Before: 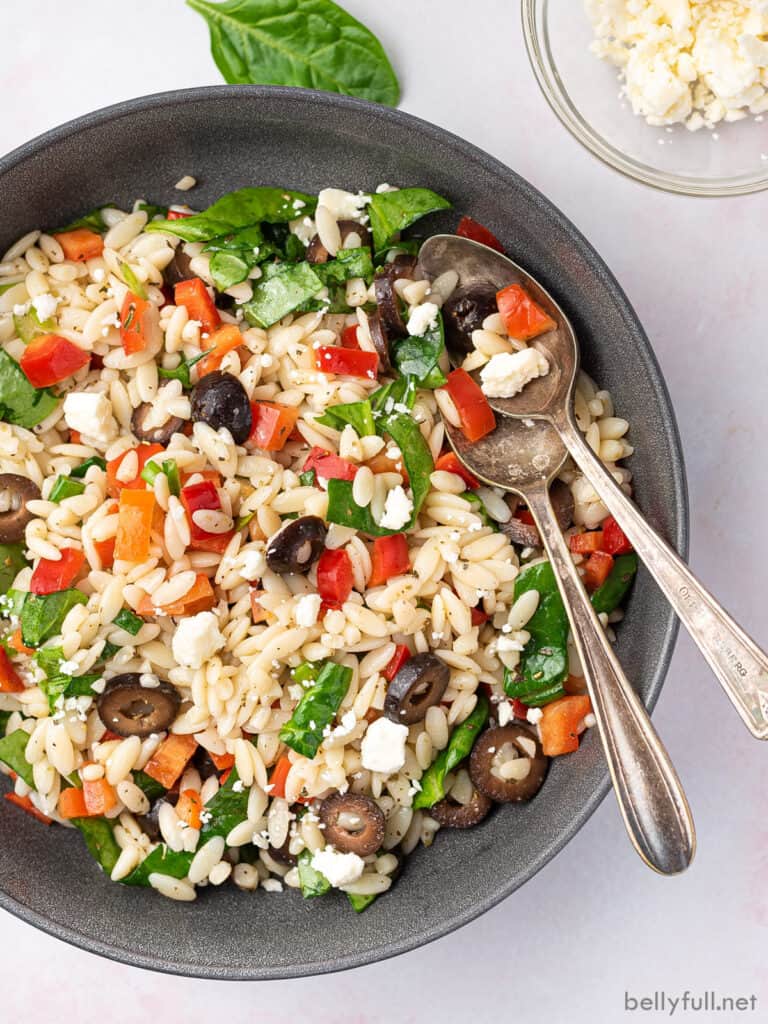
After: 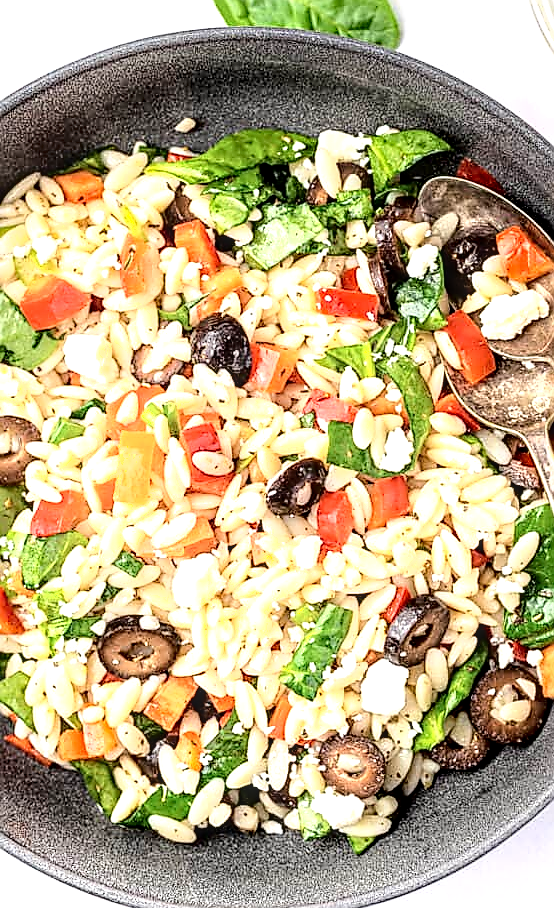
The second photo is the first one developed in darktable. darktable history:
shadows and highlights: shadows -41.87, highlights 62.68, soften with gaussian
sharpen: radius 1.36, amount 1.252, threshold 0.841
crop: top 5.744%, right 27.845%, bottom 5.558%
tone curve: curves: ch0 [(0, 0) (0.003, 0.001) (0.011, 0.005) (0.025, 0.011) (0.044, 0.02) (0.069, 0.031) (0.1, 0.045) (0.136, 0.077) (0.177, 0.124) (0.224, 0.181) (0.277, 0.245) (0.335, 0.316) (0.399, 0.393) (0.468, 0.477) (0.543, 0.568) (0.623, 0.666) (0.709, 0.771) (0.801, 0.871) (0.898, 0.965) (1, 1)], color space Lab, independent channels, preserve colors none
tone equalizer: -8 EV -0.769 EV, -7 EV -0.737 EV, -6 EV -0.576 EV, -5 EV -0.375 EV, -3 EV 0.398 EV, -2 EV 0.6 EV, -1 EV 0.699 EV, +0 EV 0.755 EV
local contrast: highlights 24%, detail 150%
haze removal: compatibility mode true, adaptive false
